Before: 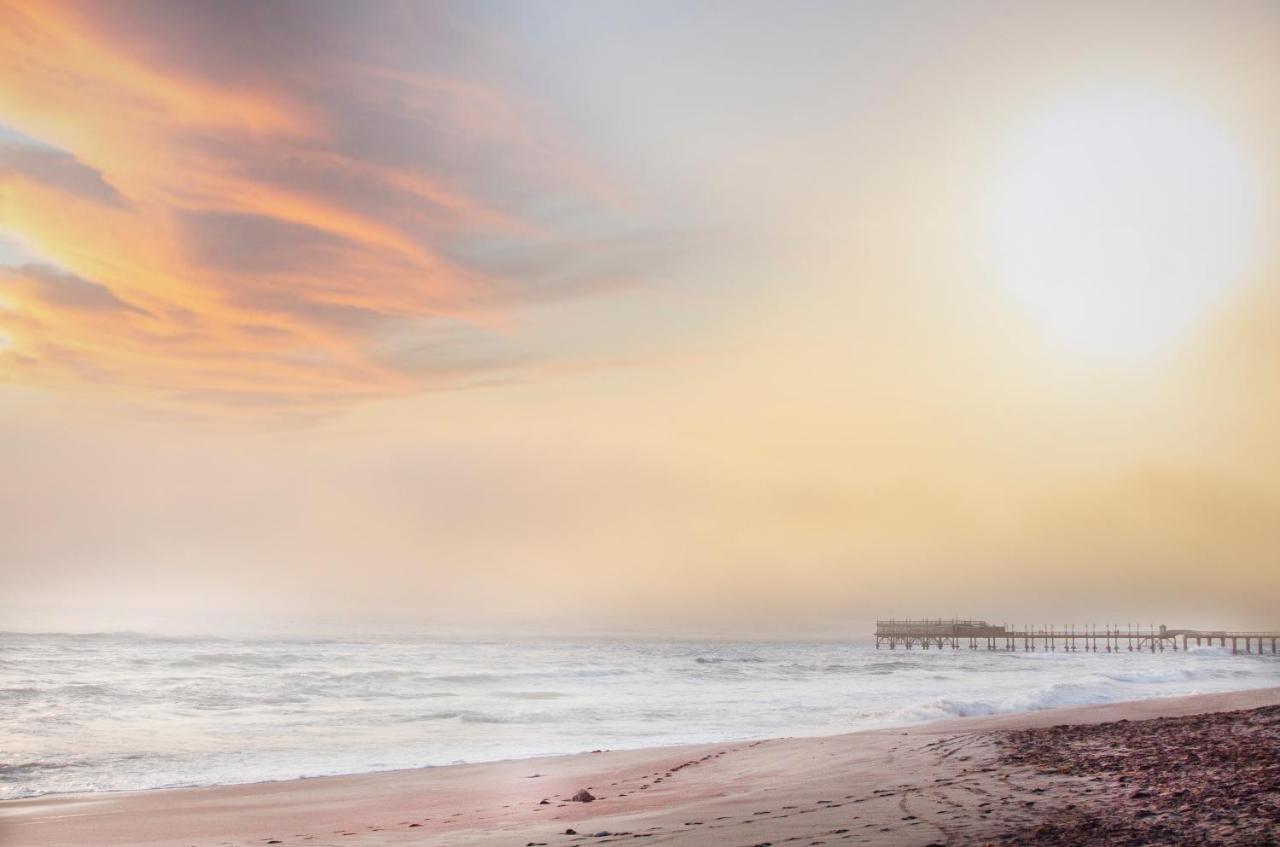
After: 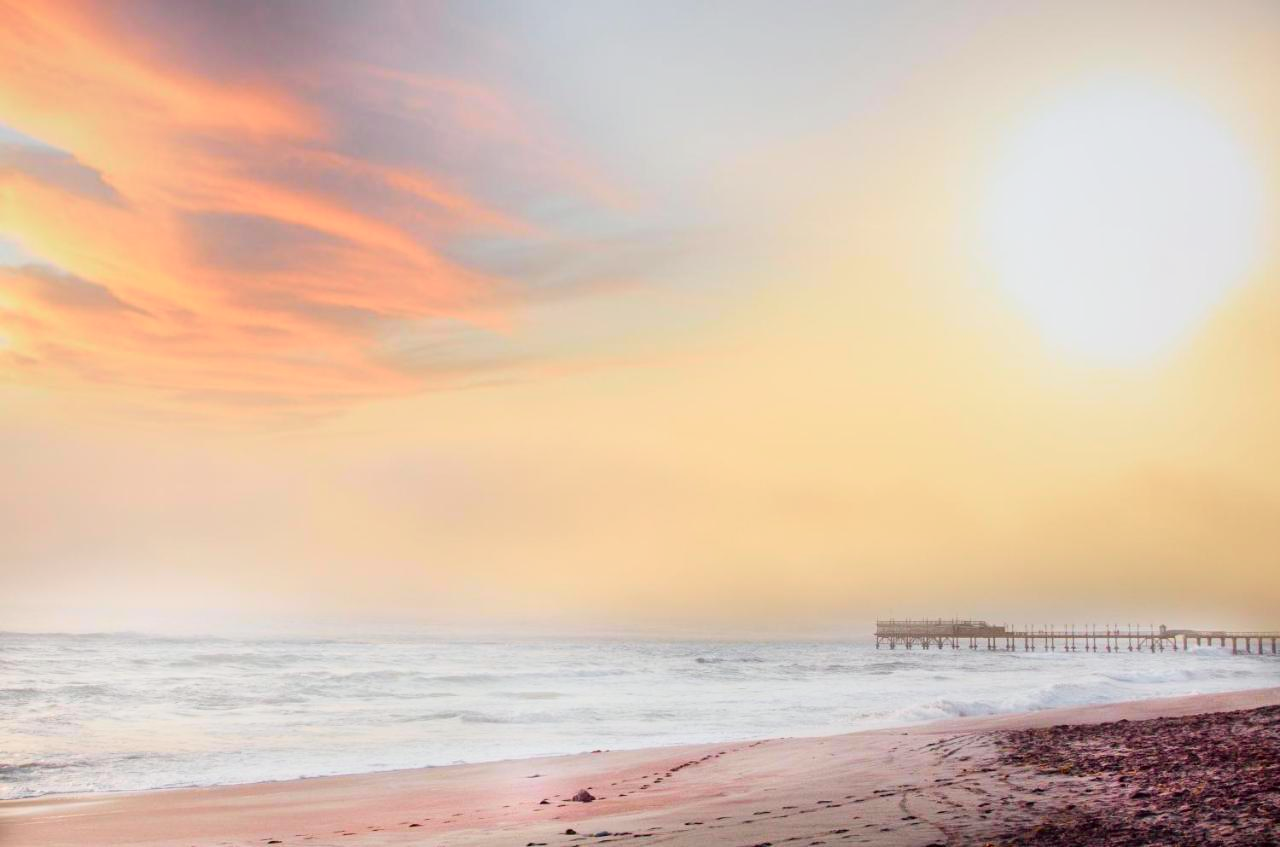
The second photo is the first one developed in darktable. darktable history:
tone curve: curves: ch0 [(0, 0) (0.058, 0.027) (0.214, 0.183) (0.304, 0.288) (0.522, 0.549) (0.658, 0.7) (0.741, 0.775) (0.844, 0.866) (0.986, 0.957)]; ch1 [(0, 0) (0.172, 0.123) (0.312, 0.296) (0.437, 0.429) (0.471, 0.469) (0.502, 0.5) (0.513, 0.515) (0.572, 0.603) (0.617, 0.653) (0.68, 0.724) (0.889, 0.924) (1, 1)]; ch2 [(0, 0) (0.411, 0.424) (0.489, 0.49) (0.502, 0.5) (0.517, 0.519) (0.549, 0.578) (0.604, 0.628) (0.693, 0.686) (1, 1)], color space Lab, independent channels, preserve colors none
